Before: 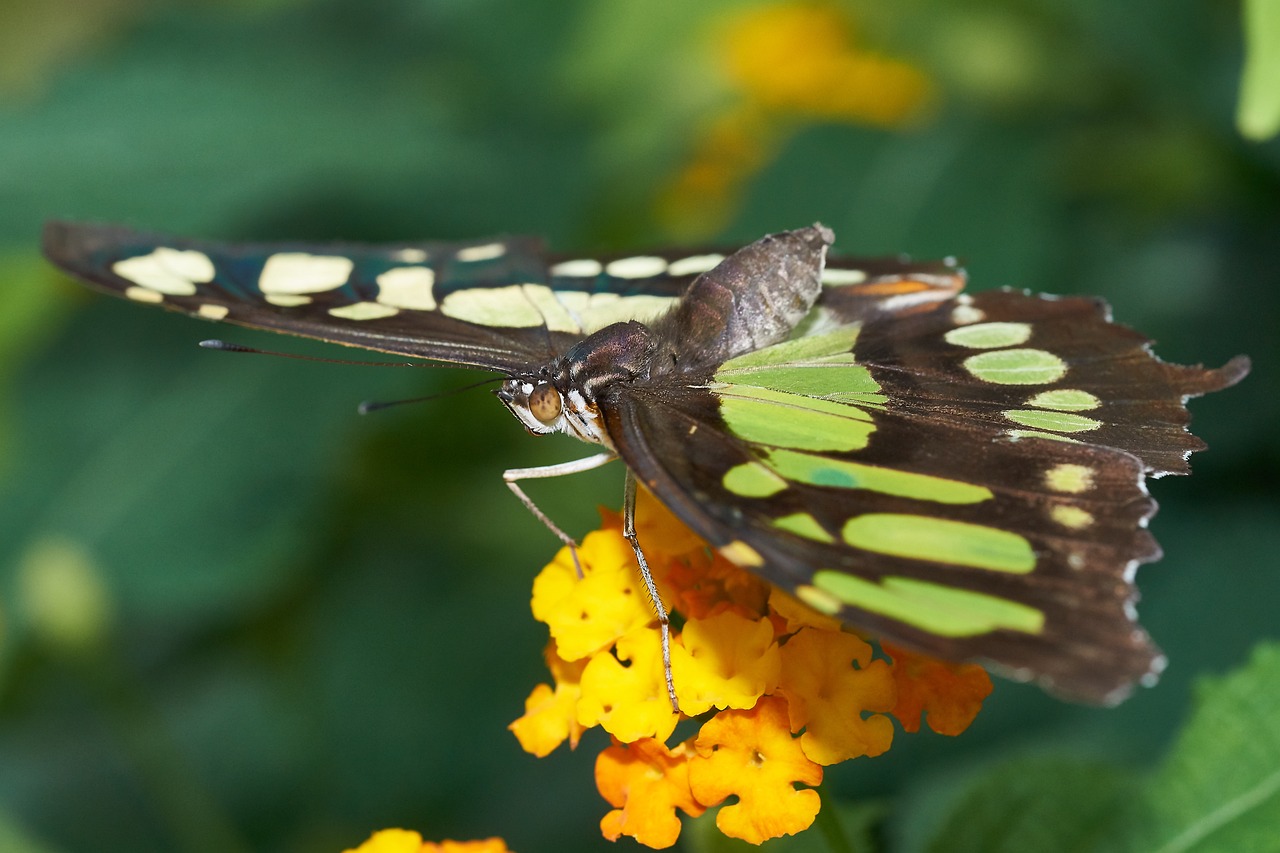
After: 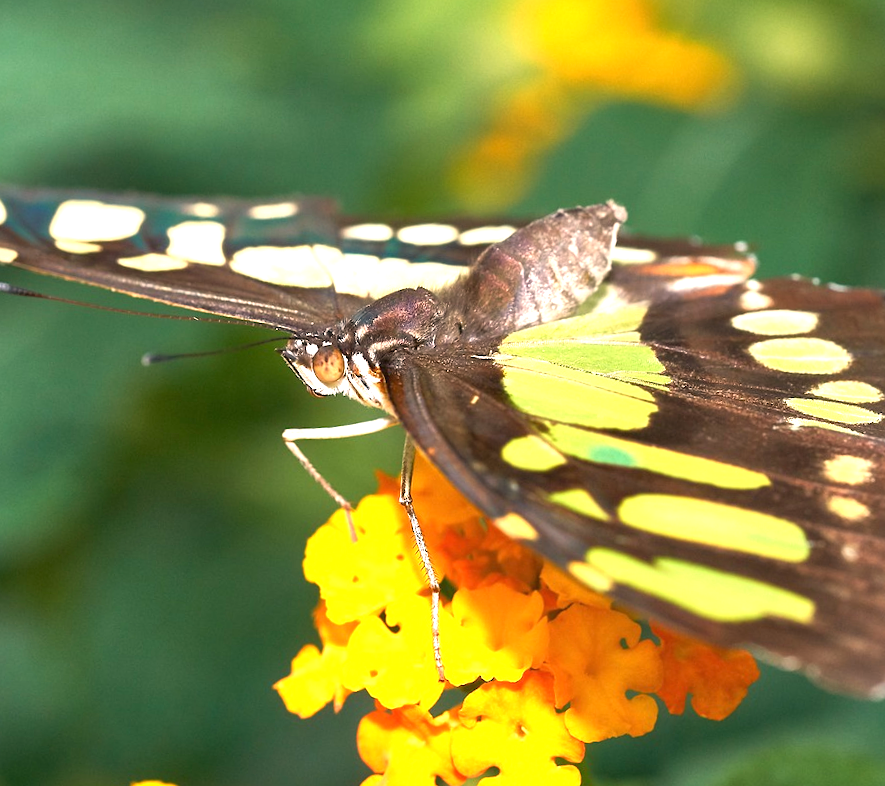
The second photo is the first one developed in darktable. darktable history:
exposure: black level correction 0, exposure 1.1 EV, compensate exposure bias true, compensate highlight preservation false
crop and rotate: angle -3.27°, left 14.277%, top 0.028%, right 10.766%, bottom 0.028%
white balance: red 1.127, blue 0.943
